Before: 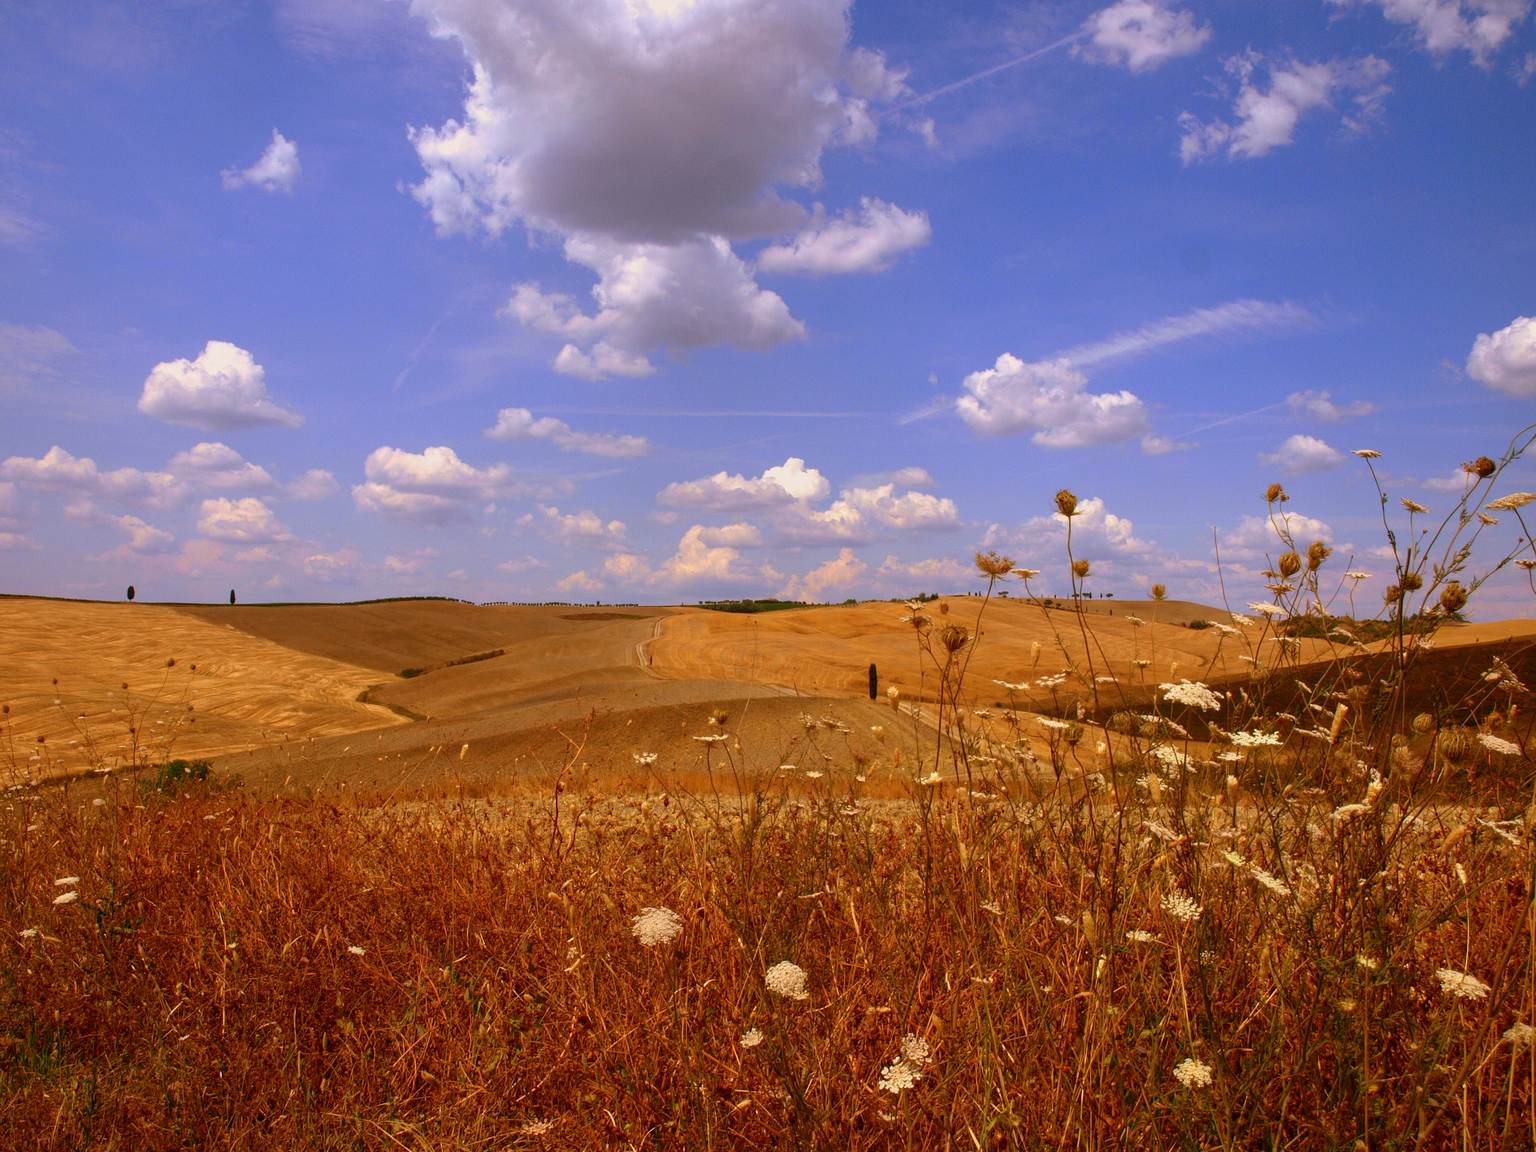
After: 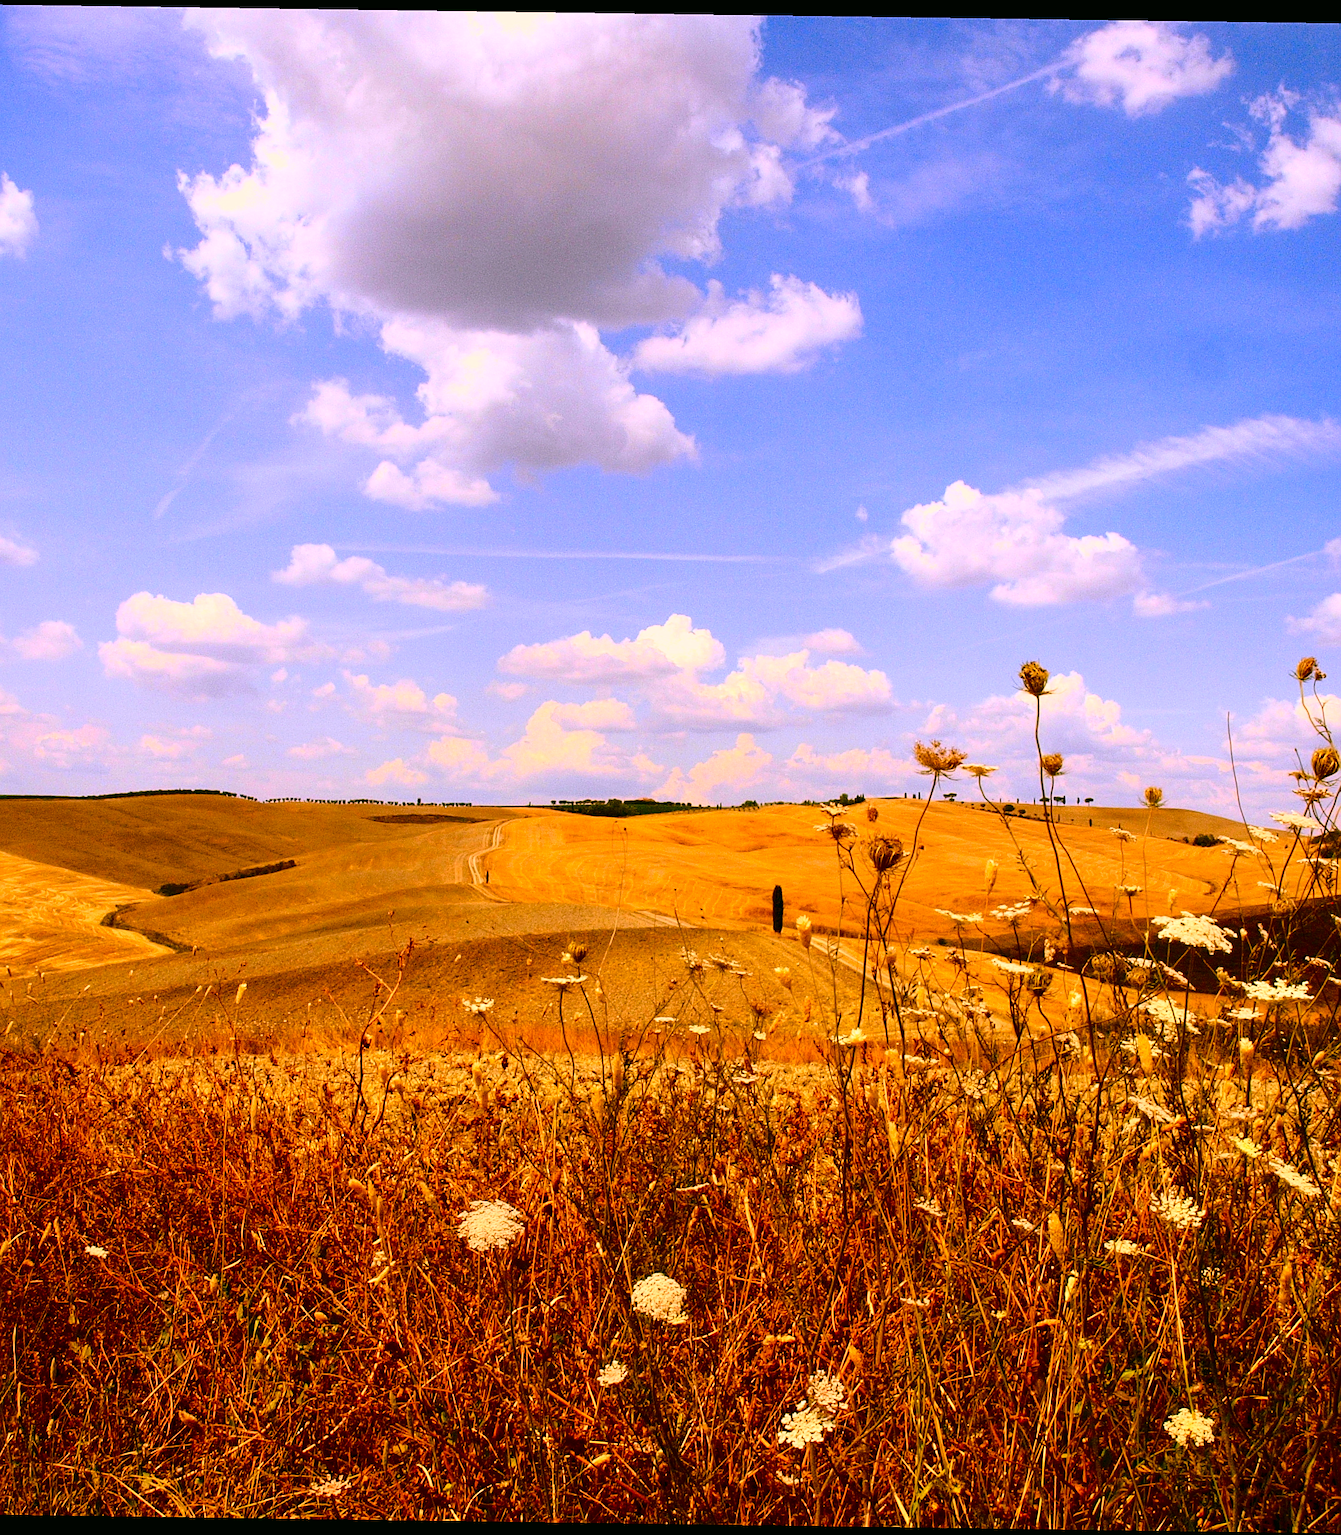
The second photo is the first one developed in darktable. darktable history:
sharpen: on, module defaults
contrast brightness saturation: contrast 0.19, brightness -0.11, saturation 0.21
crop and rotate: left 18.442%, right 15.508%
white balance: emerald 1
base curve: curves: ch0 [(0, 0) (0.028, 0.03) (0.121, 0.232) (0.46, 0.748) (0.859, 0.968) (1, 1)]
rotate and perspective: rotation 0.8°, automatic cropping off
color correction: highlights a* 4.02, highlights b* 4.98, shadows a* -7.55, shadows b* 4.98
